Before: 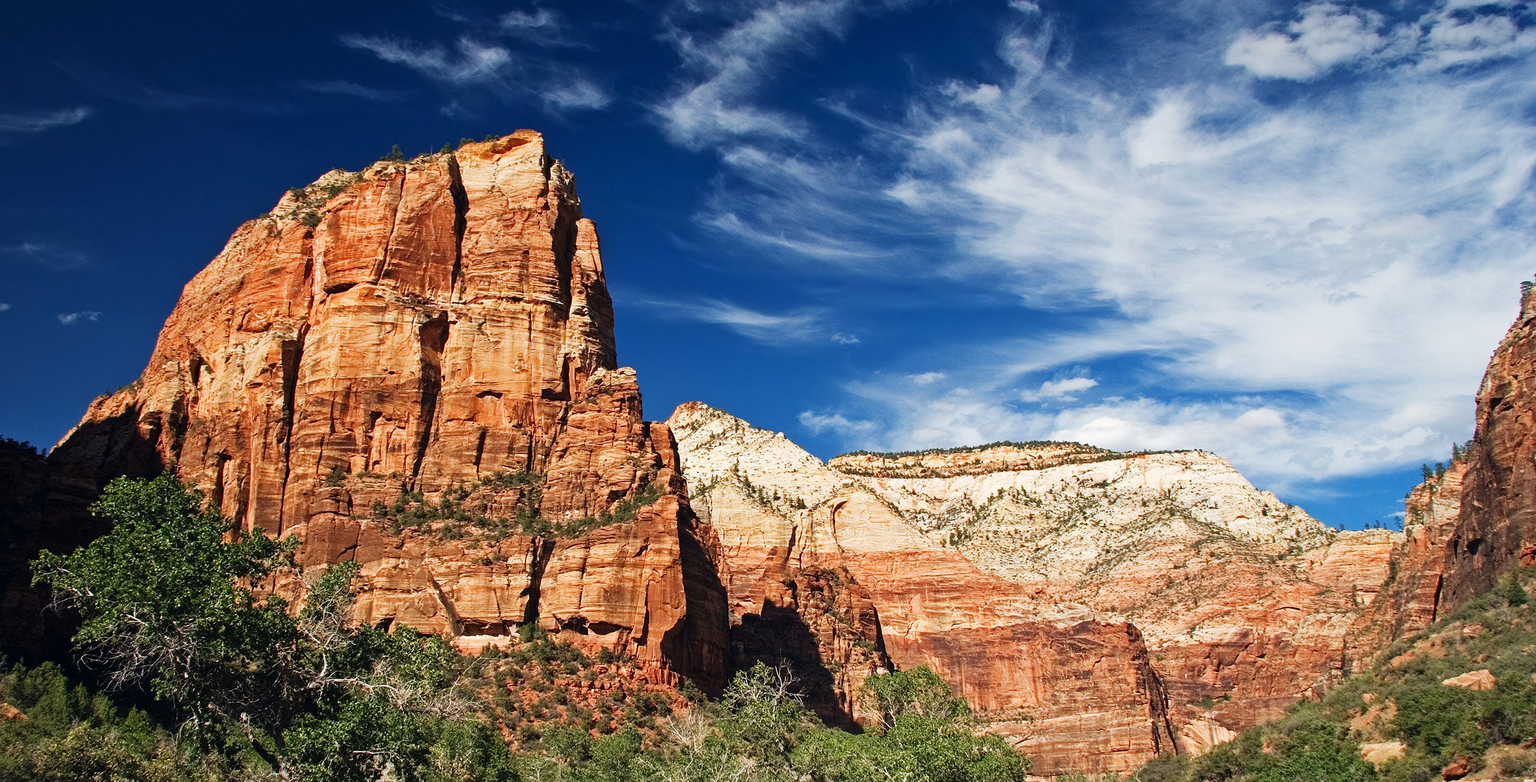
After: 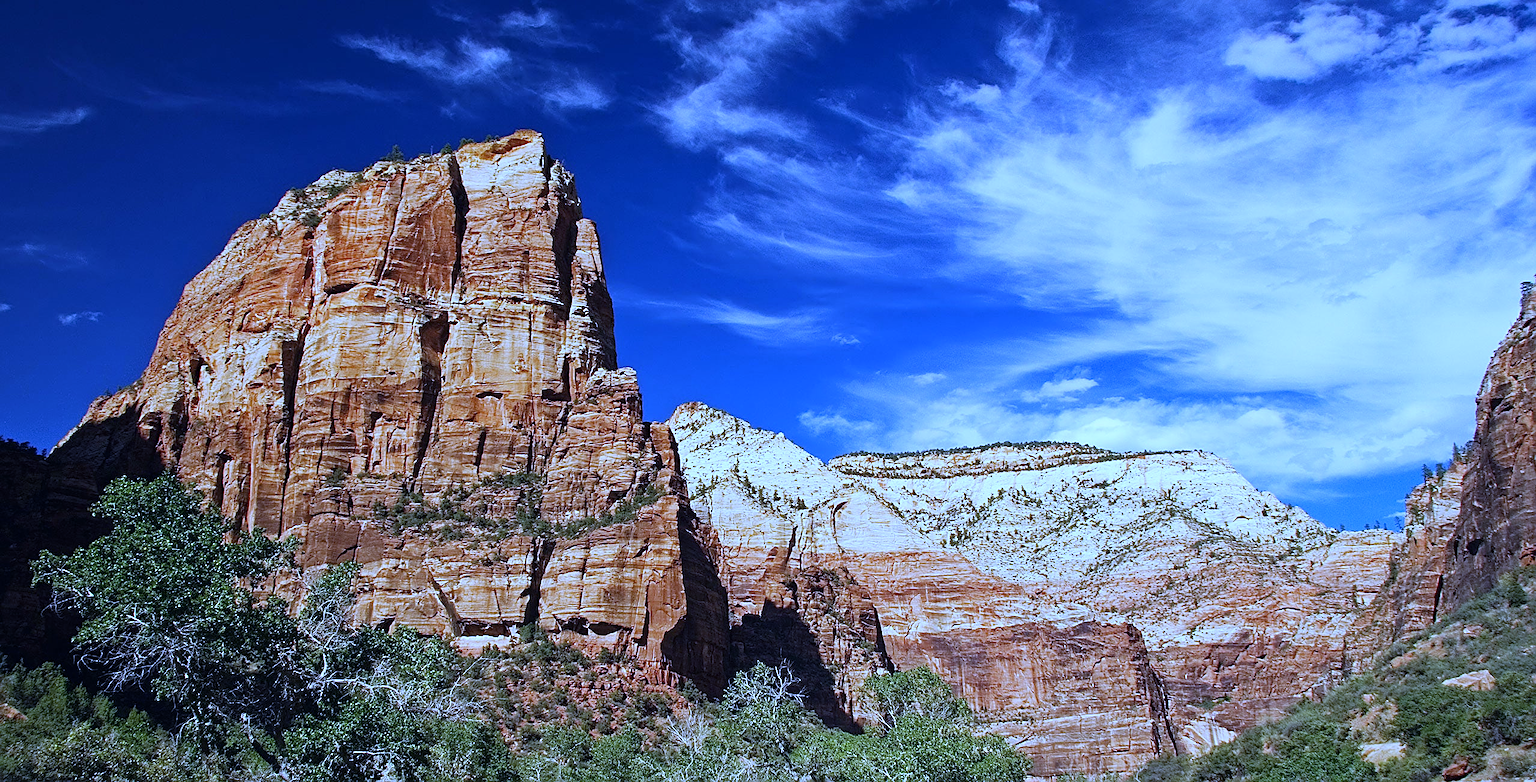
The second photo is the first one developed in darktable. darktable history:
sharpen: on, module defaults
white balance: red 0.766, blue 1.537
